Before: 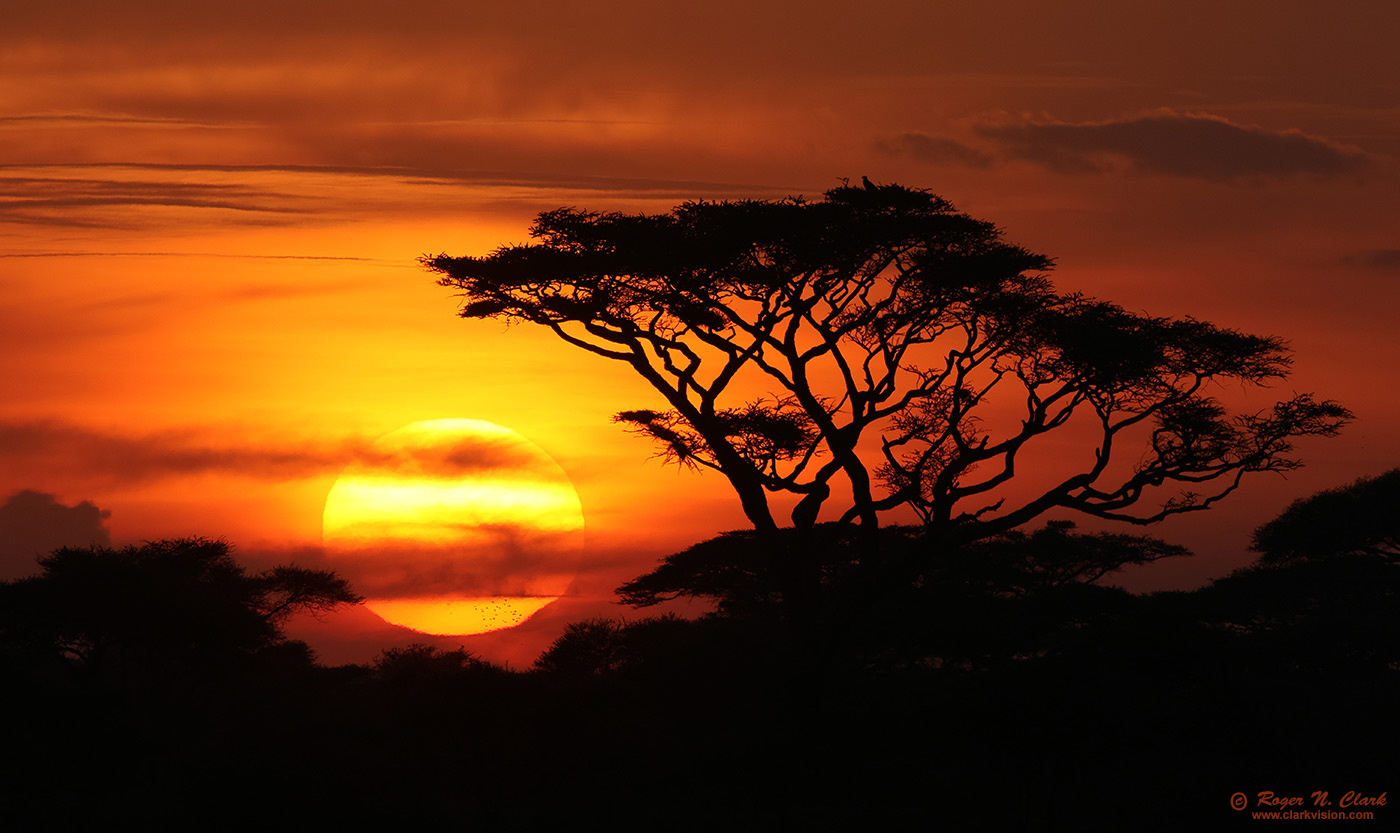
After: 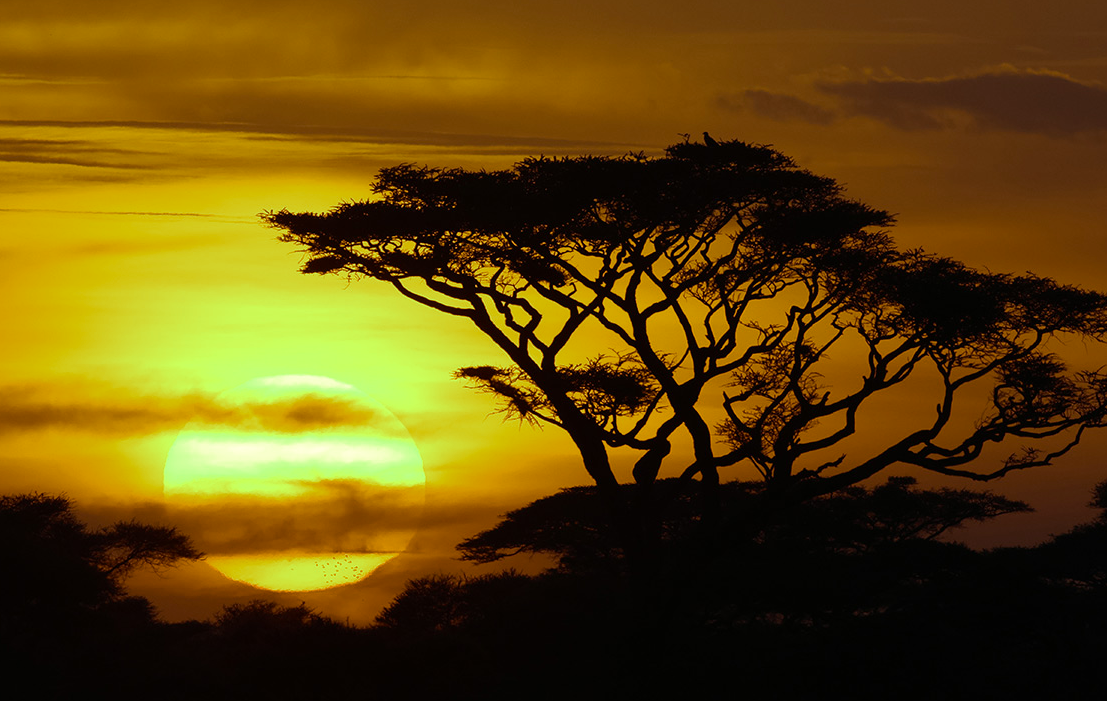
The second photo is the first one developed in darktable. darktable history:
color zones: curves: ch0 [(0.826, 0.353)]; ch1 [(0.242, 0.647) (0.889, 0.342)]; ch2 [(0.246, 0.089) (0.969, 0.068)], mix -122.77%
crop: left 11.359%, top 5.388%, right 9.563%, bottom 10.436%
